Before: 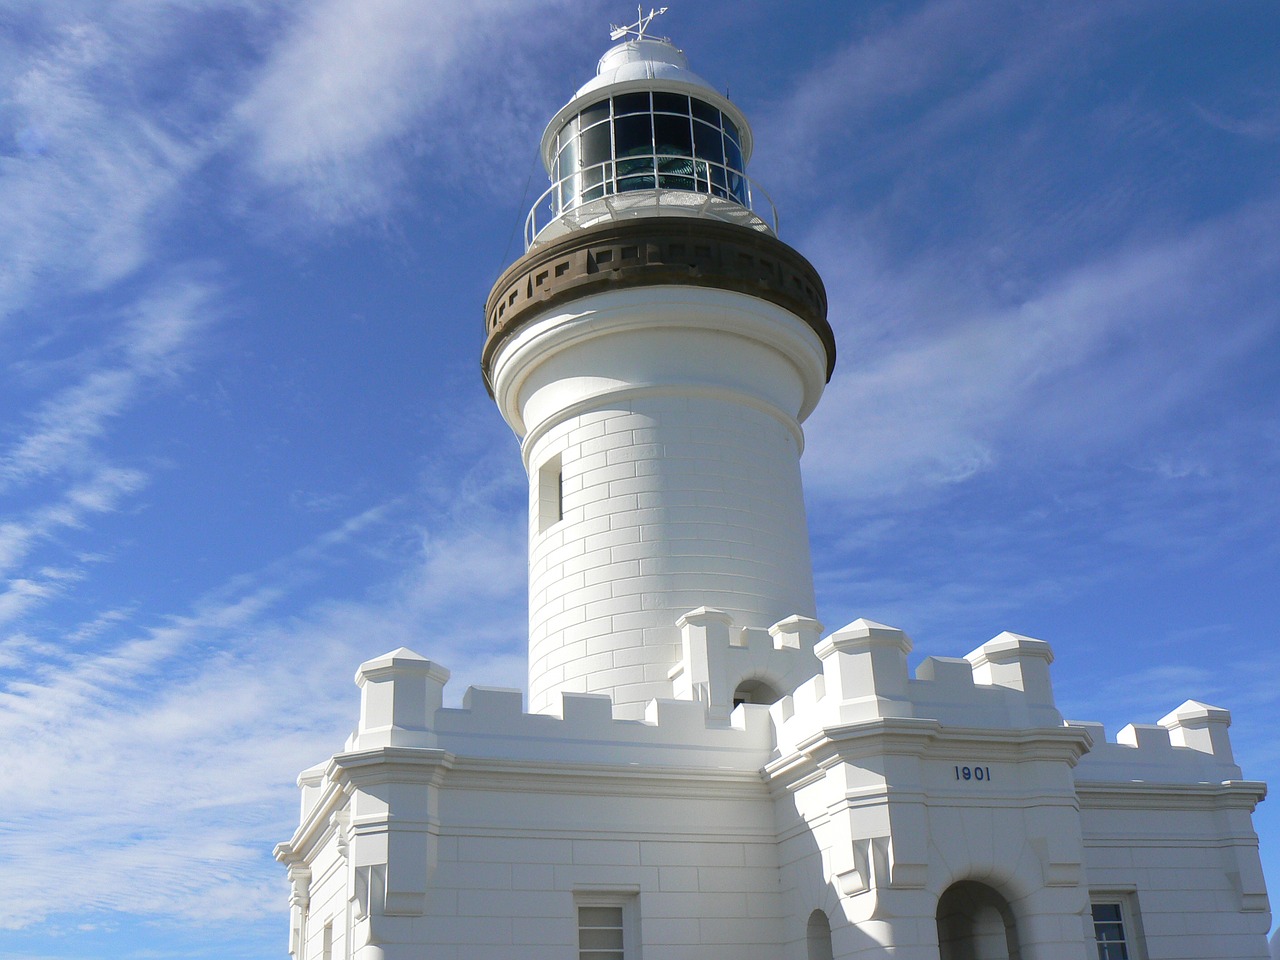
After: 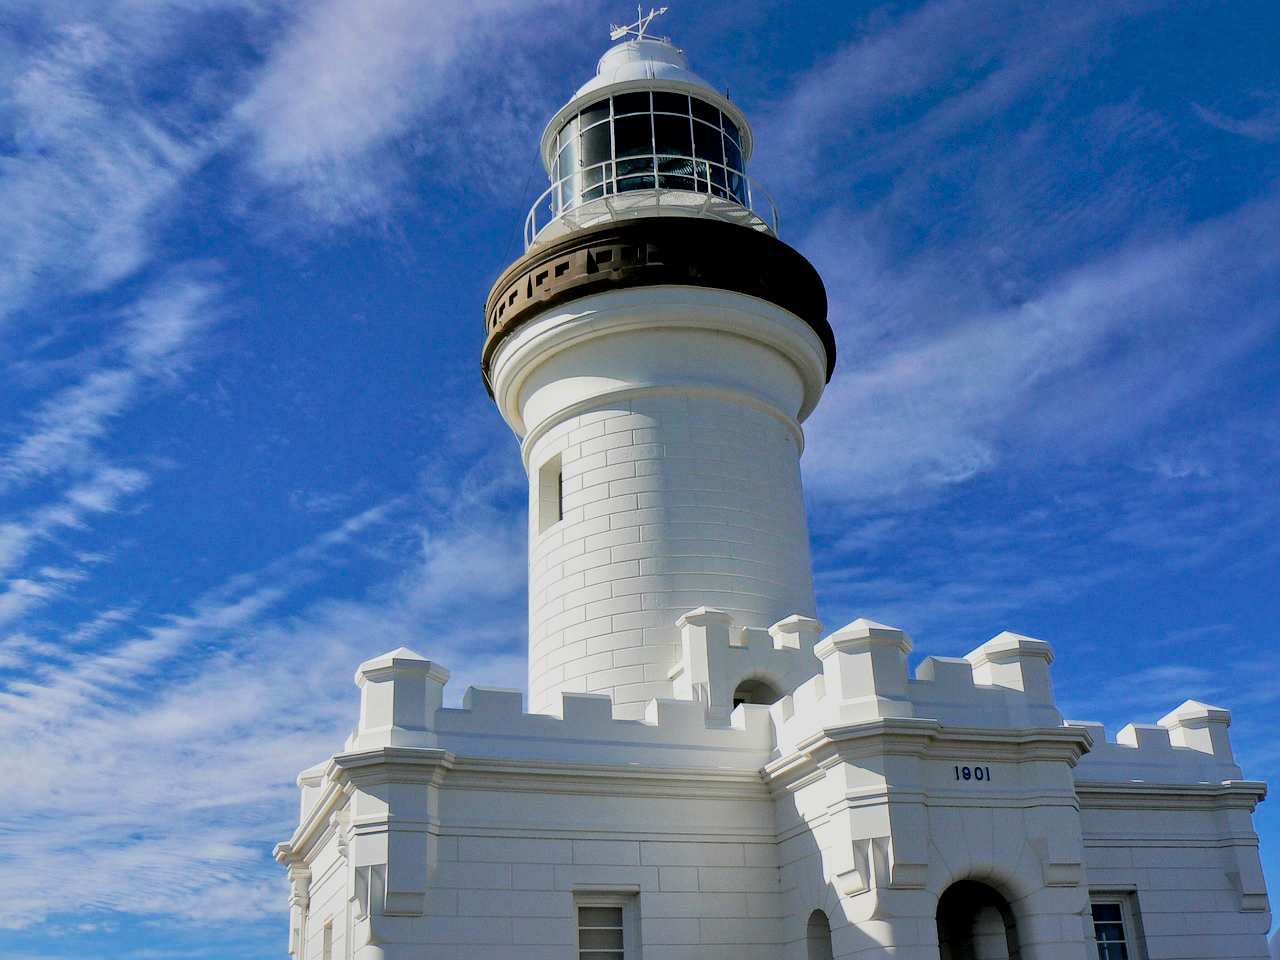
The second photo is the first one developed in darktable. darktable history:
haze removal: compatibility mode true, adaptive false
filmic rgb: black relative exposure -6.98 EV, white relative exposure 5.57 EV, threshold 3 EV, structure ↔ texture 99.52%, hardness 2.85, color science v6 (2022), enable highlight reconstruction true
color balance rgb: shadows lift › luminance -9.784%, global offset › luminance -0.507%, perceptual saturation grading › global saturation 25.254%, global vibrance 0.28%
local contrast: mode bilateral grid, contrast 21, coarseness 51, detail 158%, midtone range 0.2
